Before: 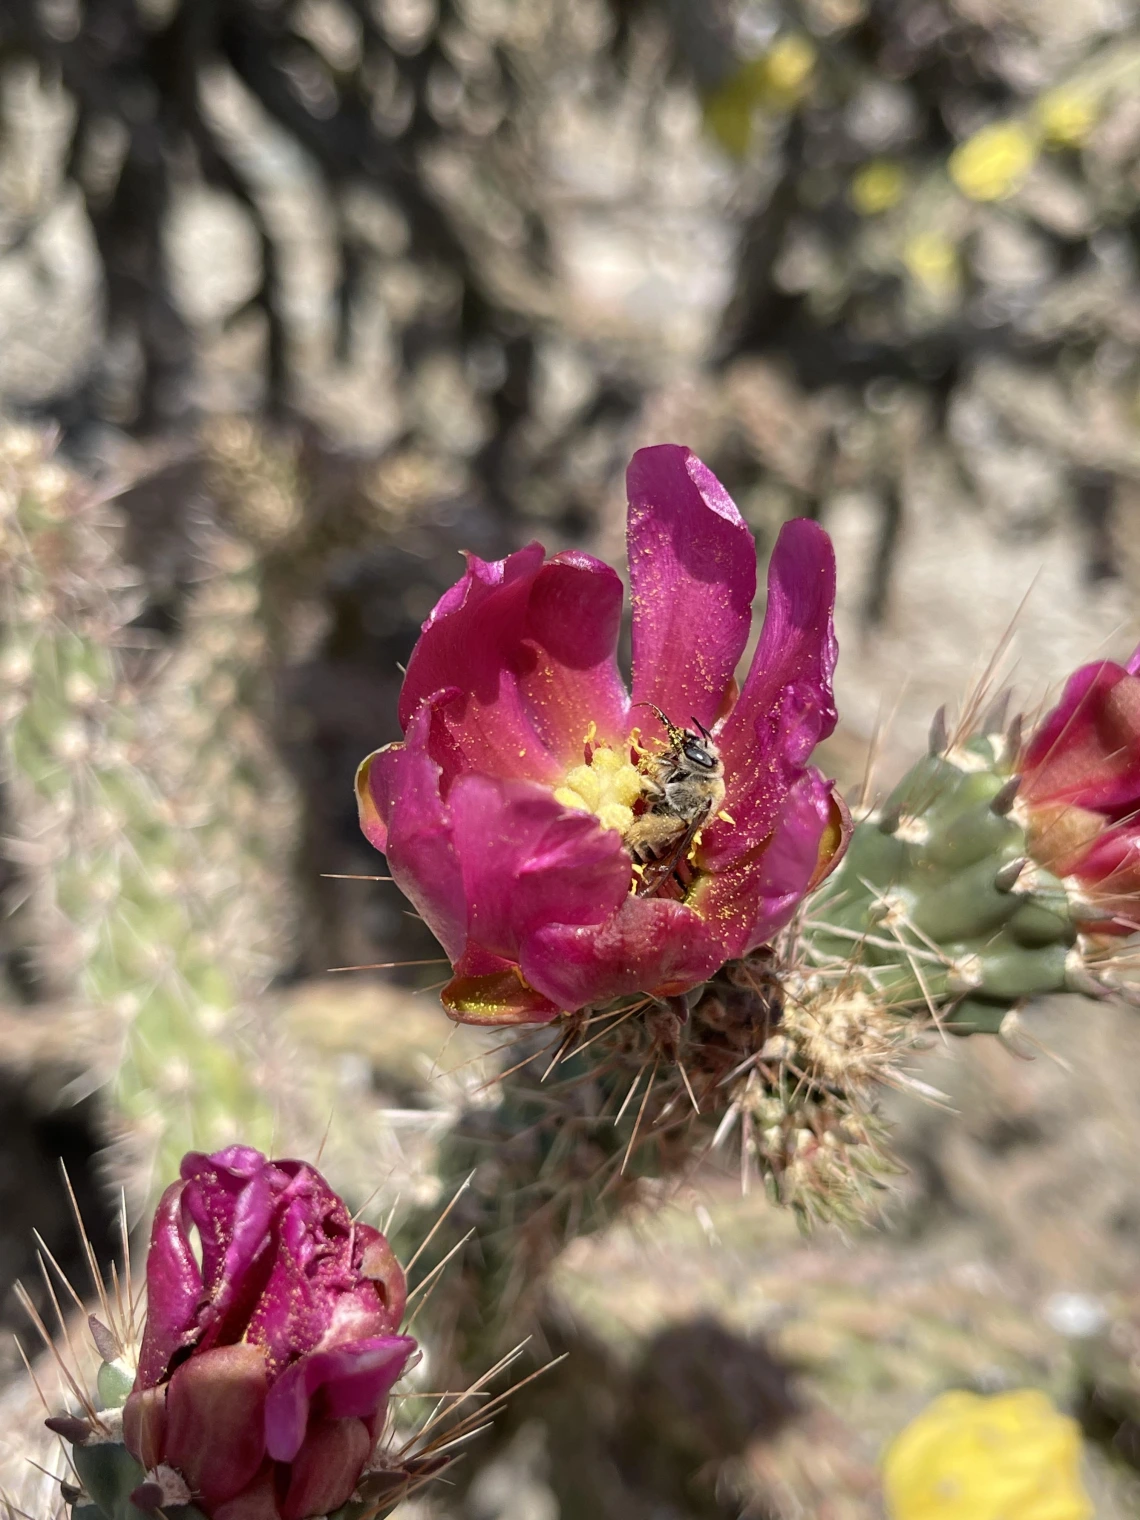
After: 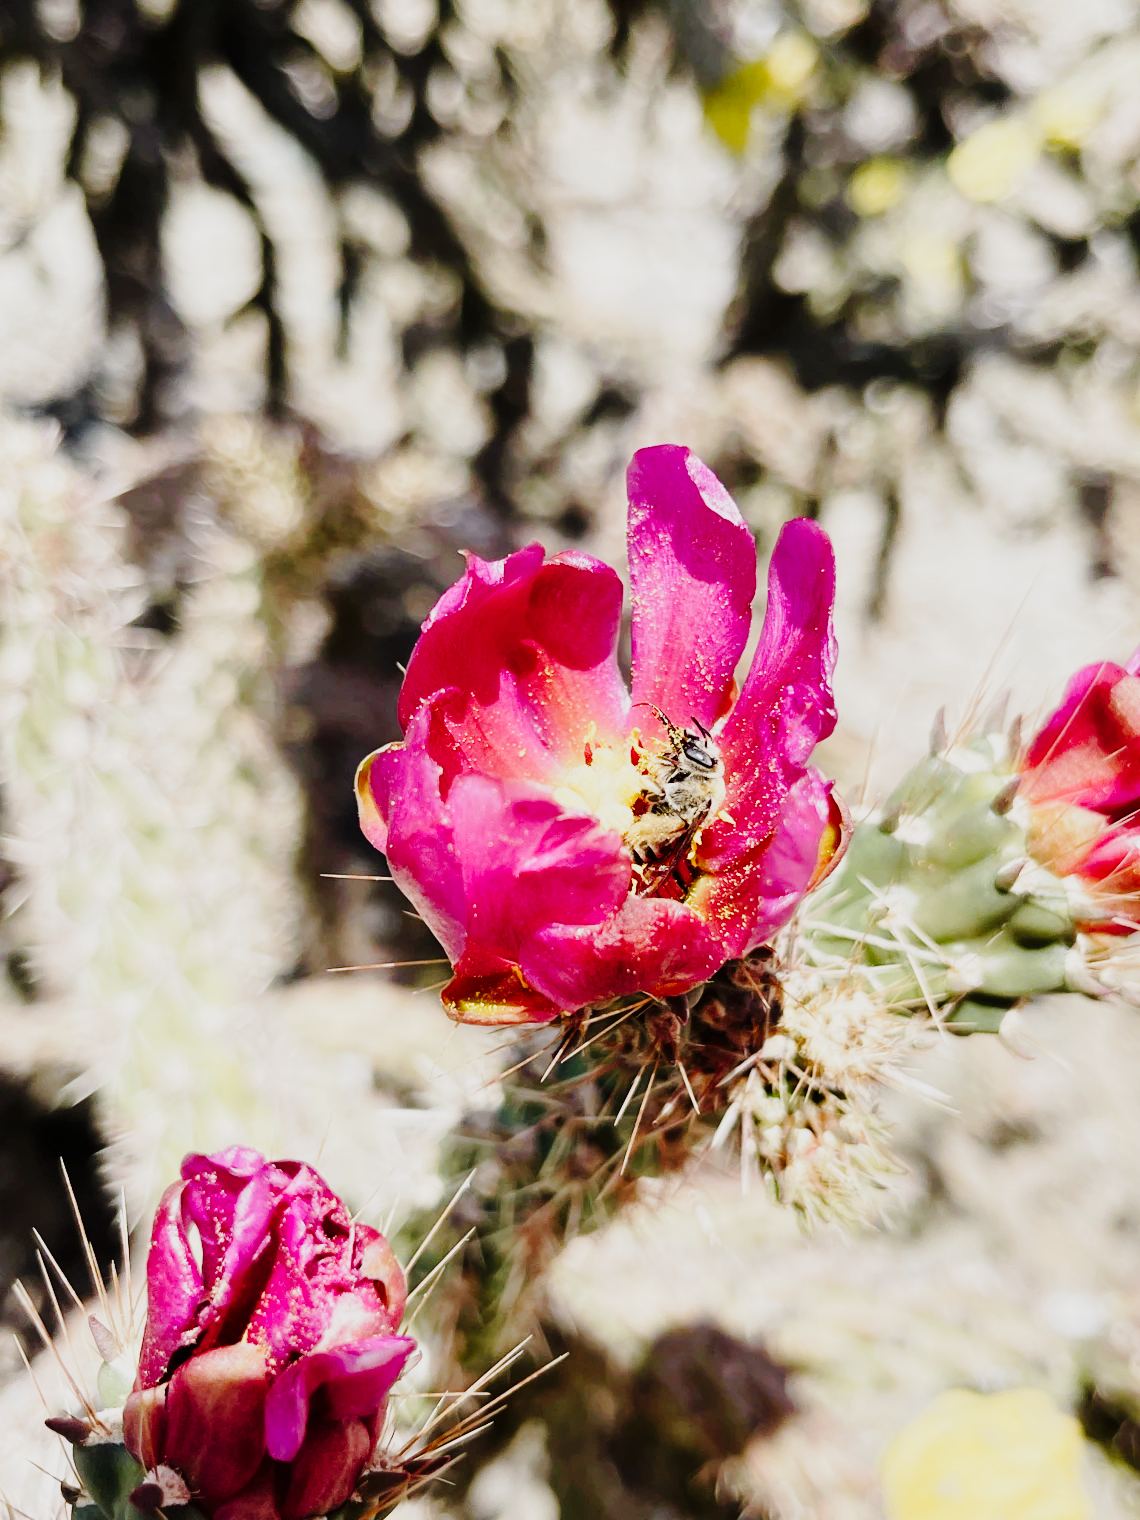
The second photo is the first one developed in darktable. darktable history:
tone curve: curves: ch0 [(0, 0) (0.128, 0.068) (0.292, 0.274) (0.453, 0.507) (0.653, 0.717) (0.785, 0.817) (0.995, 0.917)]; ch1 [(0, 0) (0.384, 0.365) (0.463, 0.447) (0.486, 0.474) (0.503, 0.497) (0.52, 0.525) (0.559, 0.591) (0.583, 0.623) (0.672, 0.699) (0.766, 0.773) (1, 1)]; ch2 [(0, 0) (0.374, 0.344) (0.446, 0.443) (0.501, 0.5) (0.527, 0.549) (0.565, 0.582) (0.624, 0.632) (1, 1)], preserve colors none
base curve: curves: ch0 [(0, 0) (0.028, 0.03) (0.121, 0.232) (0.46, 0.748) (0.859, 0.968) (1, 1)], preserve colors none
